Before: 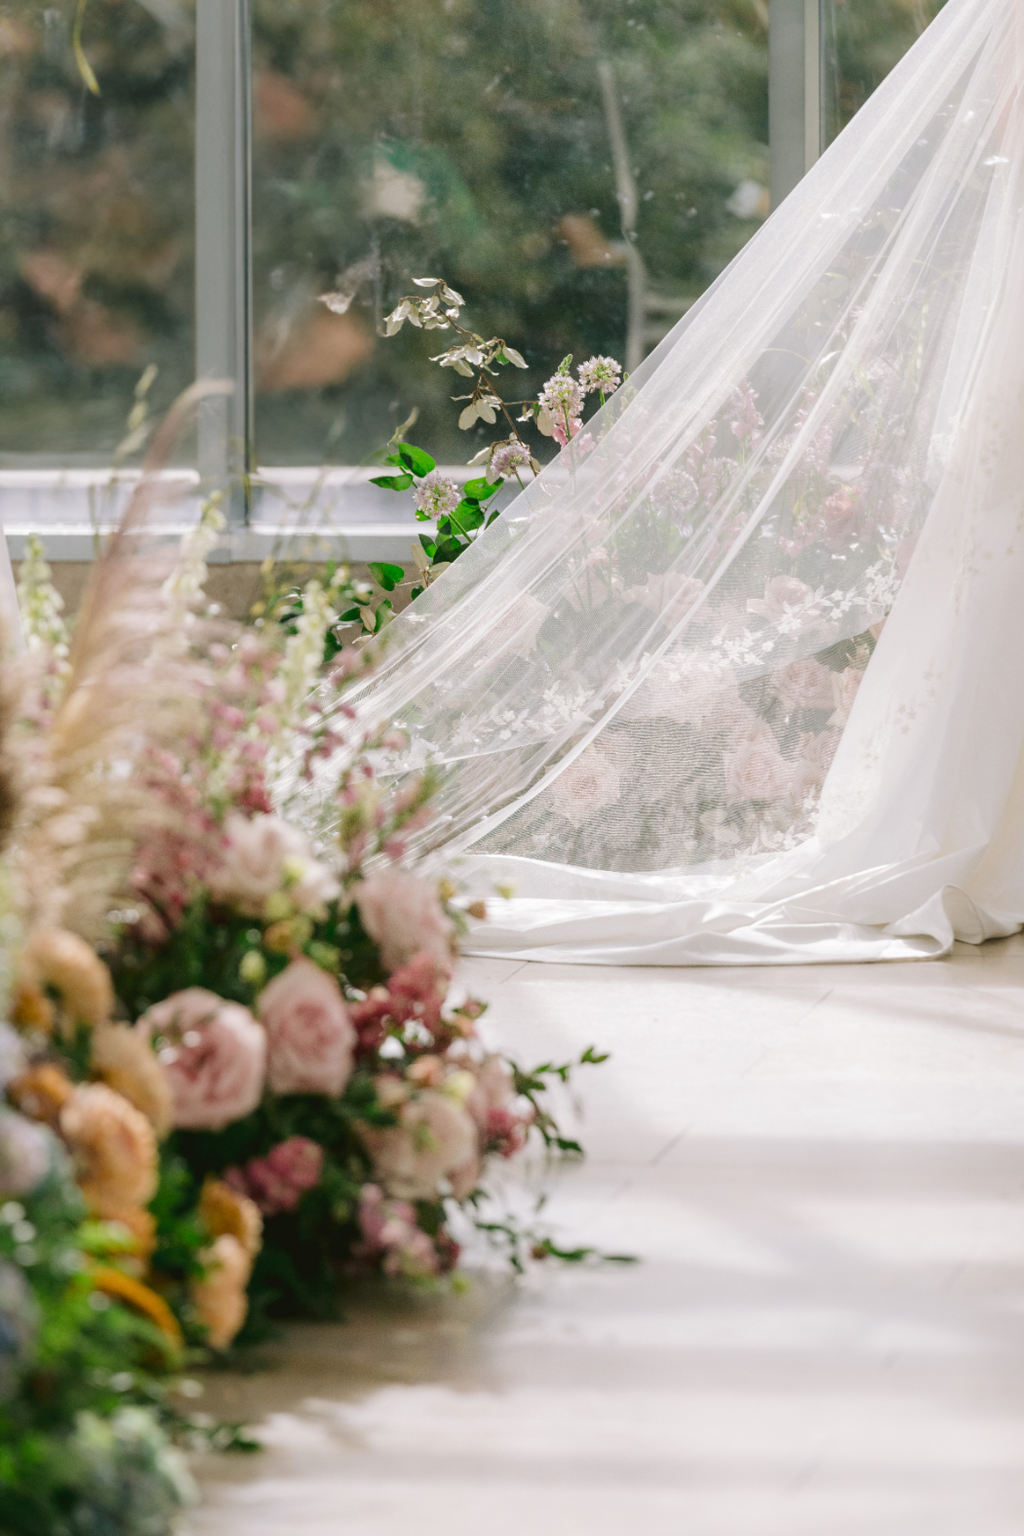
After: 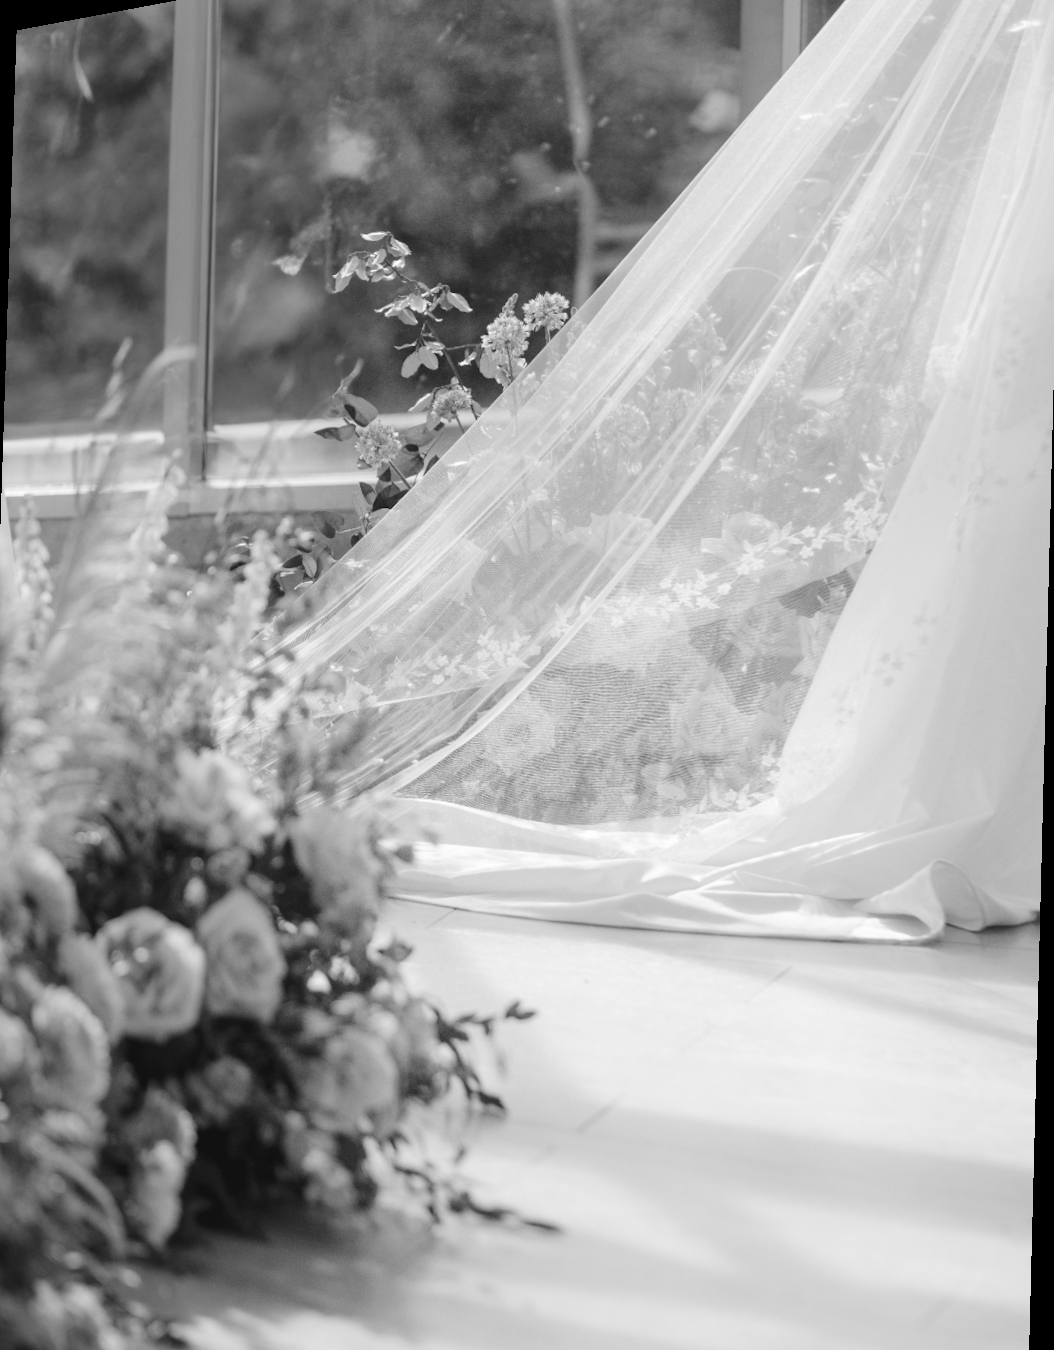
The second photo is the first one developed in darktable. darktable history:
rotate and perspective: rotation 1.69°, lens shift (vertical) -0.023, lens shift (horizontal) -0.291, crop left 0.025, crop right 0.988, crop top 0.092, crop bottom 0.842
monochrome: on, module defaults
